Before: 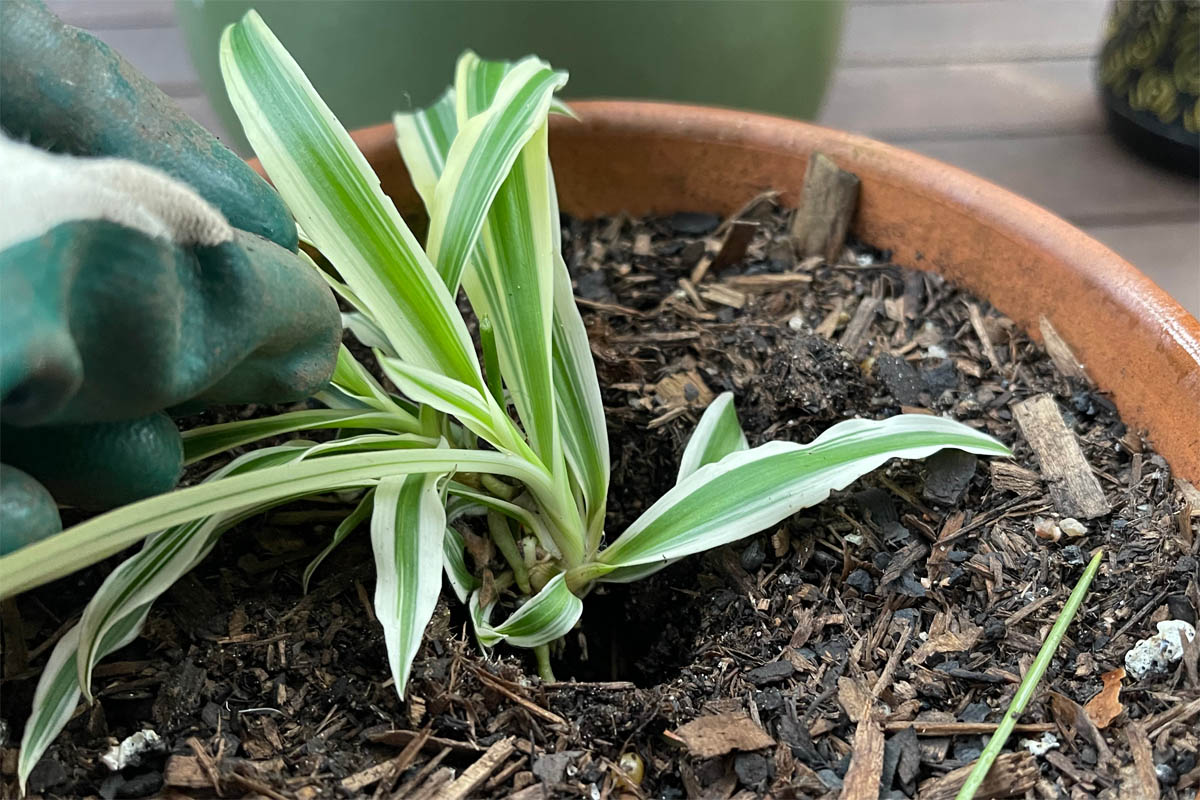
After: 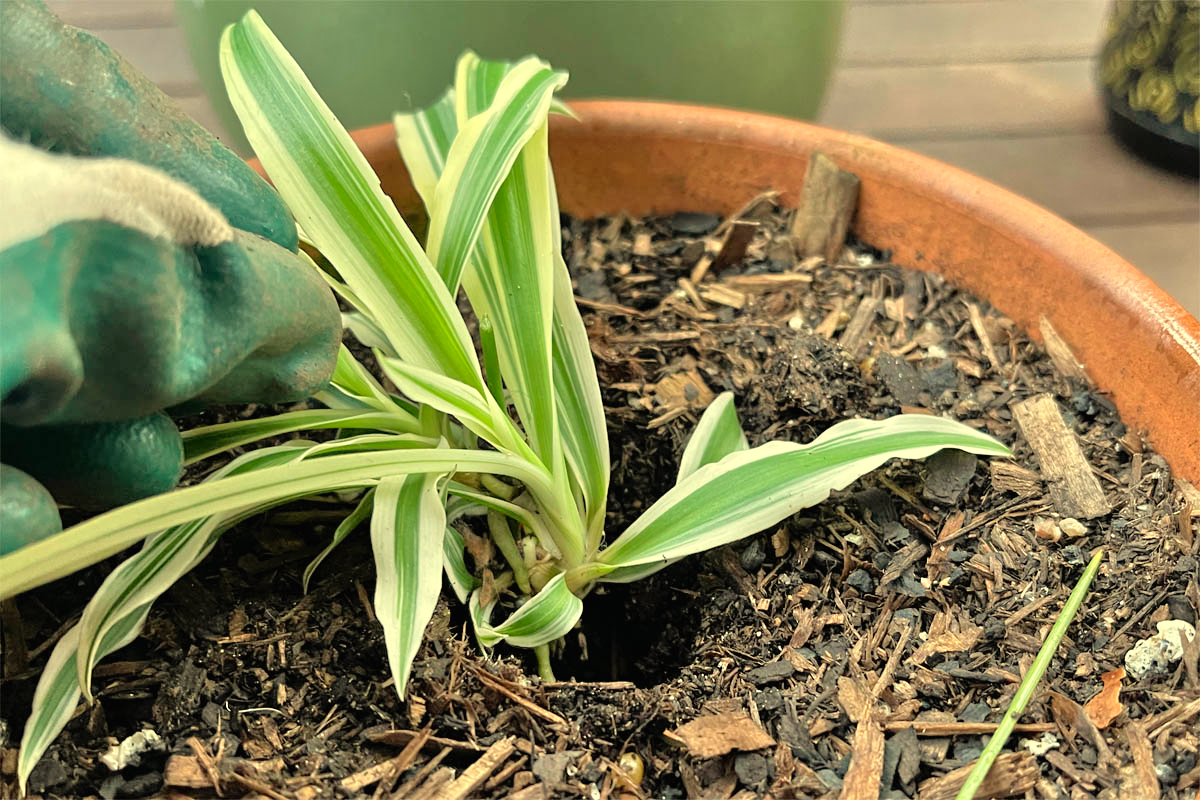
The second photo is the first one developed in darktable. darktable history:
tone equalizer: -7 EV 0.15 EV, -6 EV 0.6 EV, -5 EV 1.15 EV, -4 EV 1.33 EV, -3 EV 1.15 EV, -2 EV 0.6 EV, -1 EV 0.15 EV, mask exposure compensation -0.5 EV
contrast brightness saturation: contrast -0.02, brightness -0.01, saturation 0.03
white balance: red 1.08, blue 0.791
